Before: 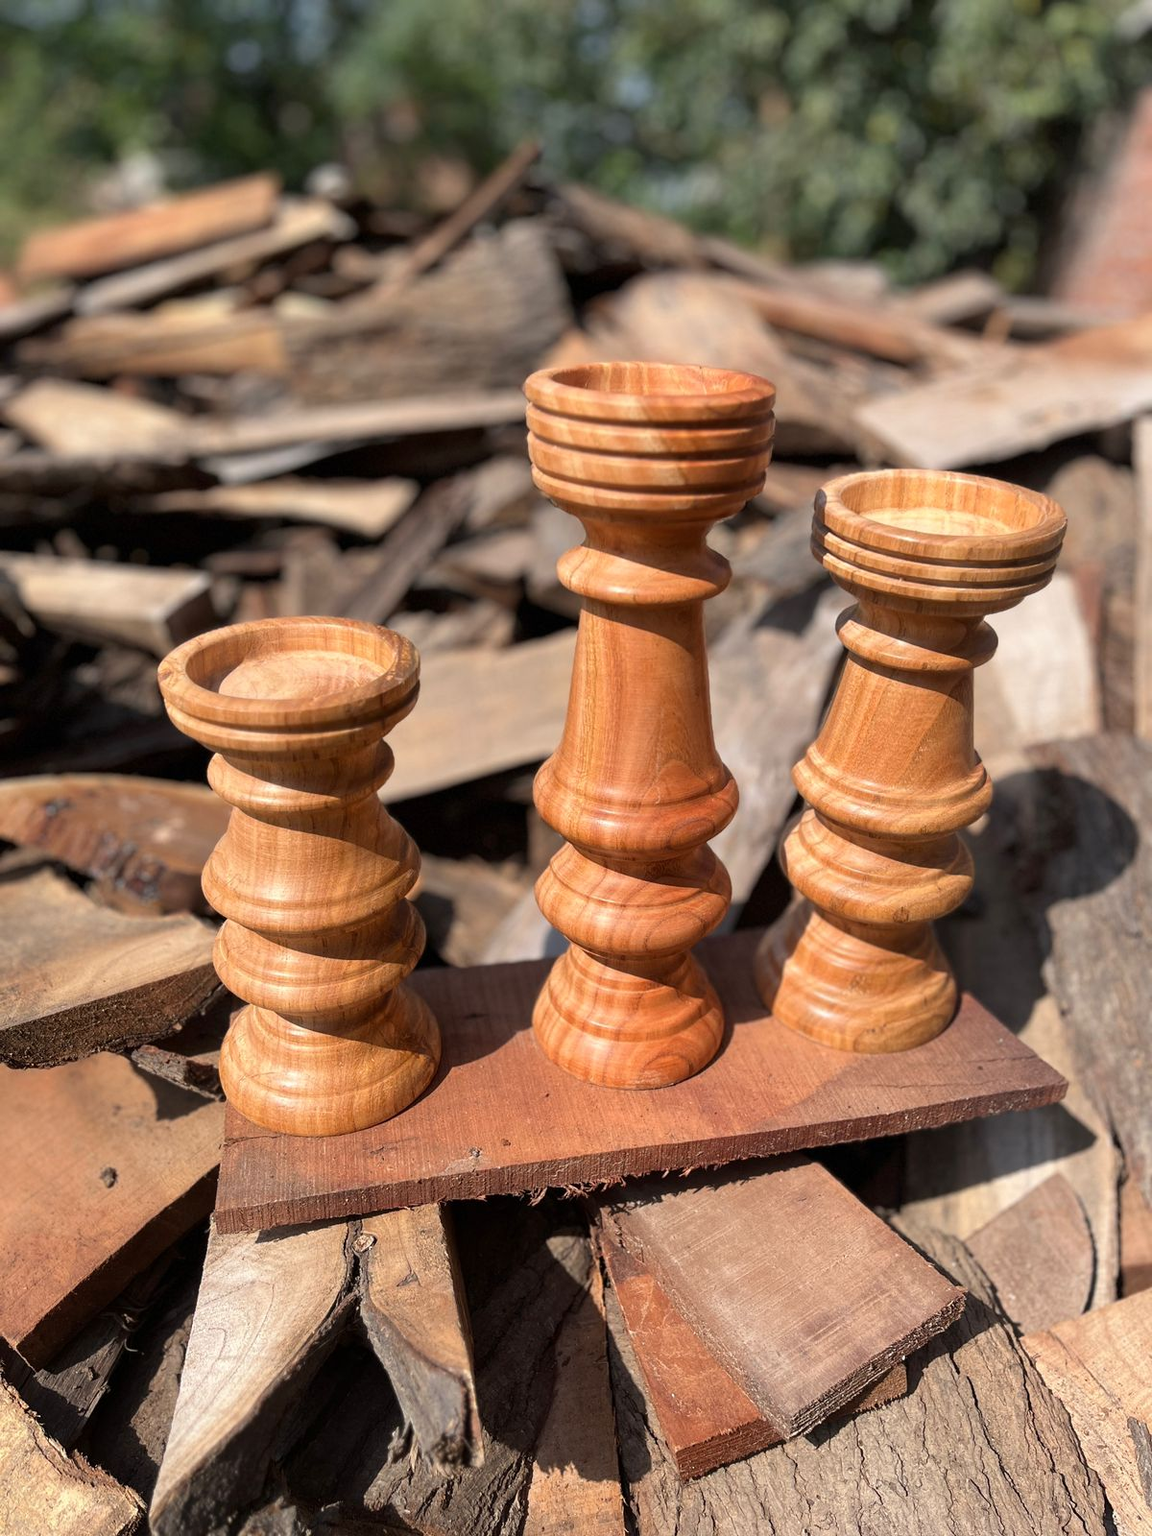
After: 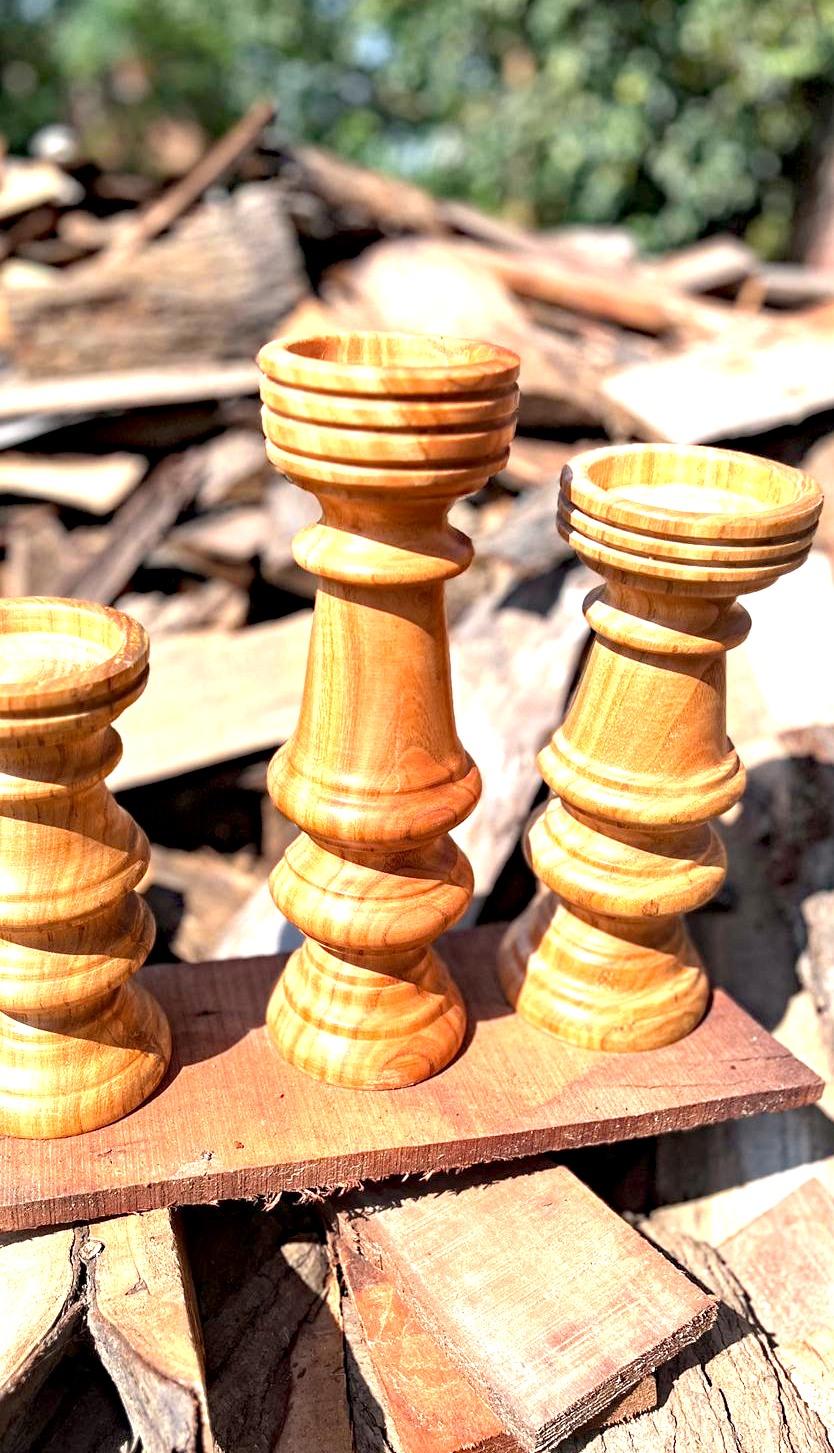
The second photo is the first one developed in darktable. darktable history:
haze removal: strength 0.29, distance 0.25, compatibility mode true, adaptive false
crop and rotate: left 24.034%, top 2.838%, right 6.406%, bottom 6.299%
exposure: black level correction 0.001, exposure 1.398 EV, compensate exposure bias true, compensate highlight preservation false
contrast equalizer: octaves 7, y [[0.528 ×6], [0.514 ×6], [0.362 ×6], [0 ×6], [0 ×6]]
